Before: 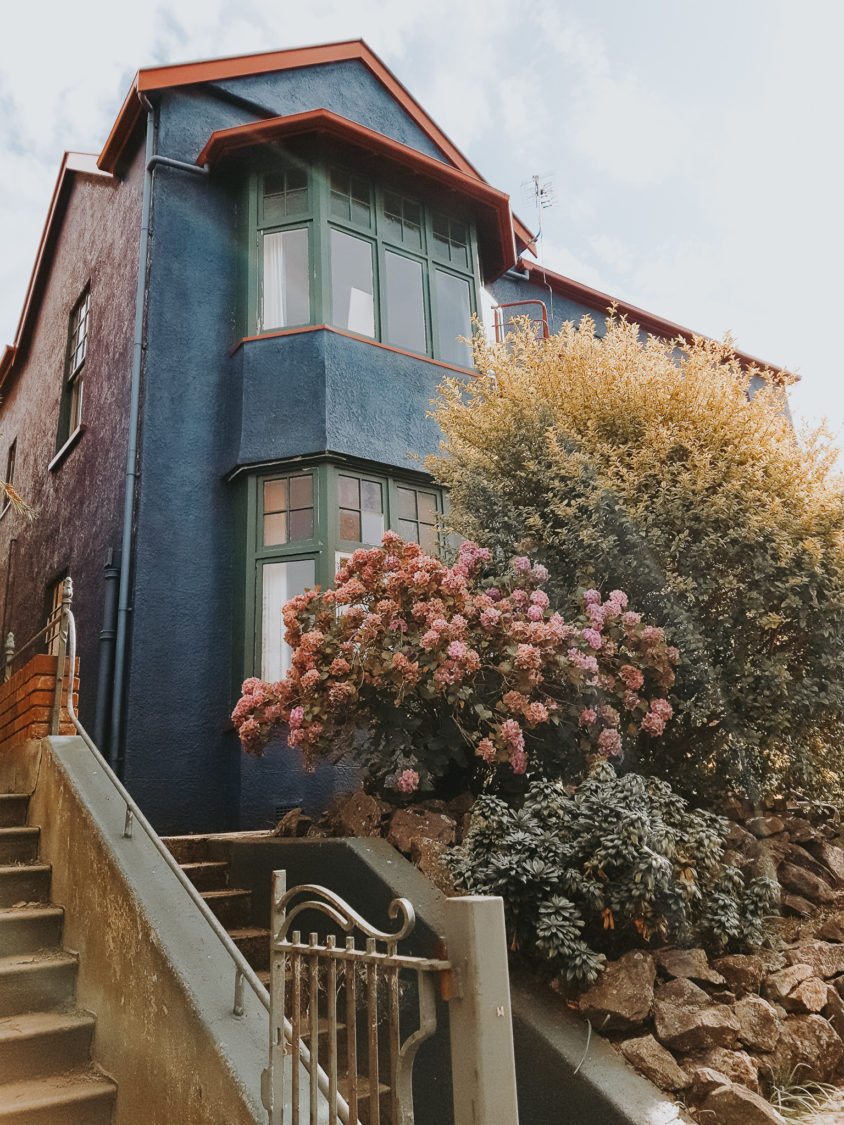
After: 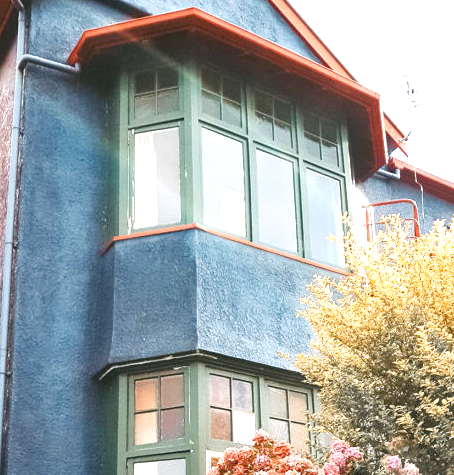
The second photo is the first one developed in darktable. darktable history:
color balance rgb: perceptual saturation grading › global saturation 20%, perceptual saturation grading › highlights -25%, perceptual saturation grading › shadows 25%
exposure: black level correction 0, exposure 1.35 EV, compensate exposure bias true, compensate highlight preservation false
crop: left 15.306%, top 9.065%, right 30.789%, bottom 48.638%
